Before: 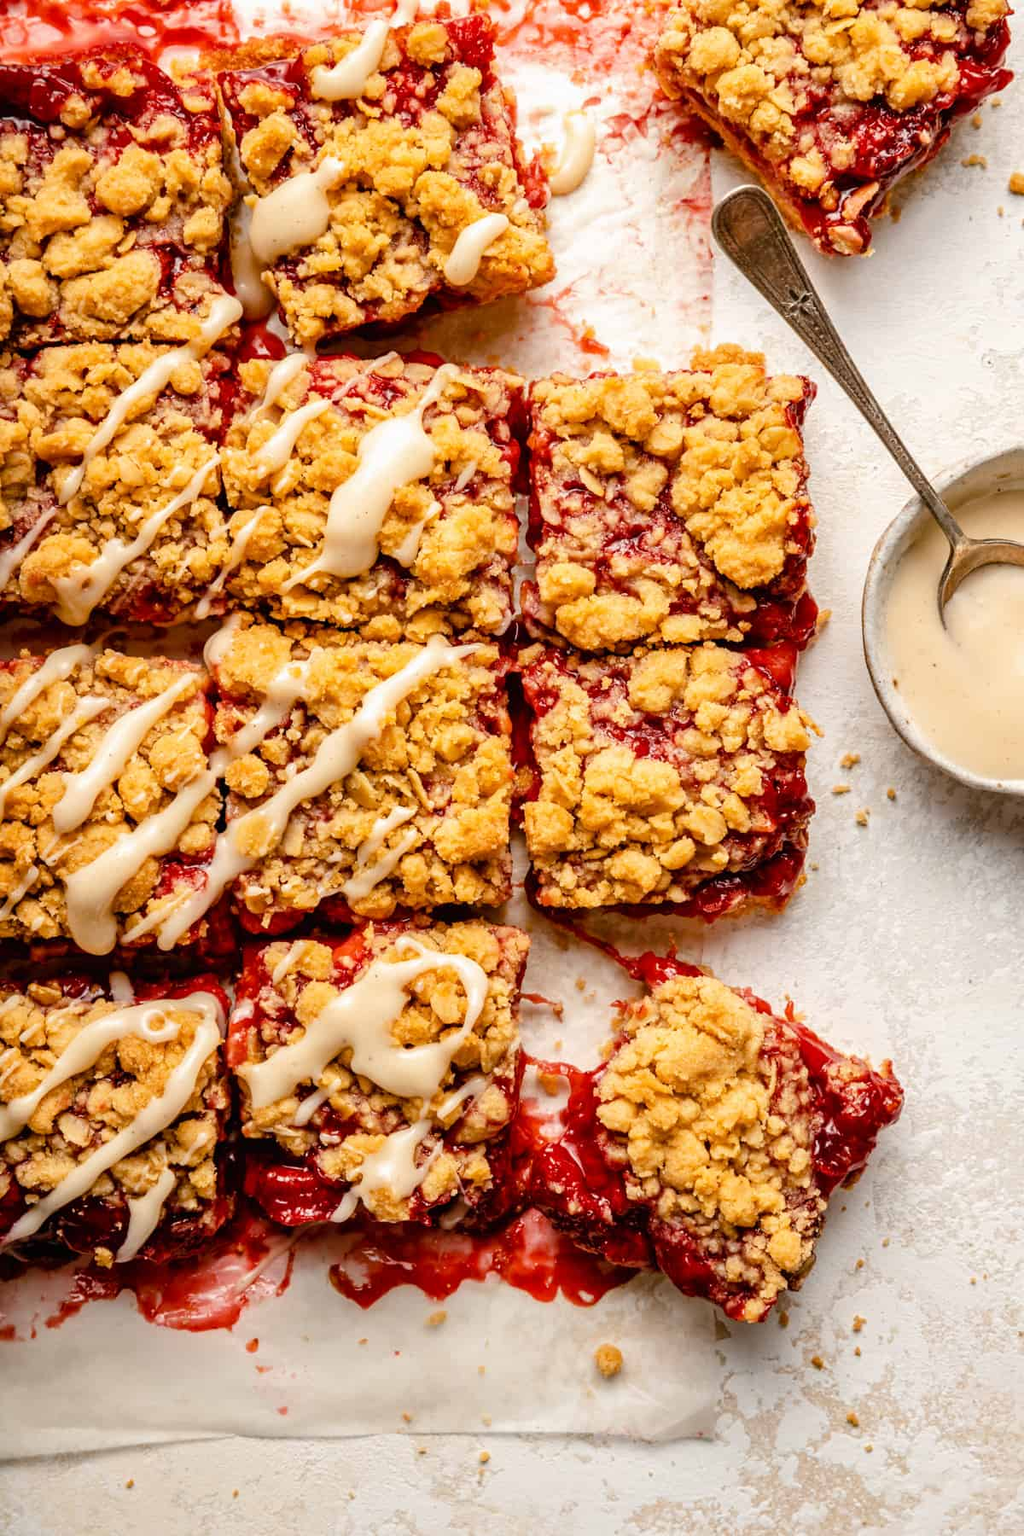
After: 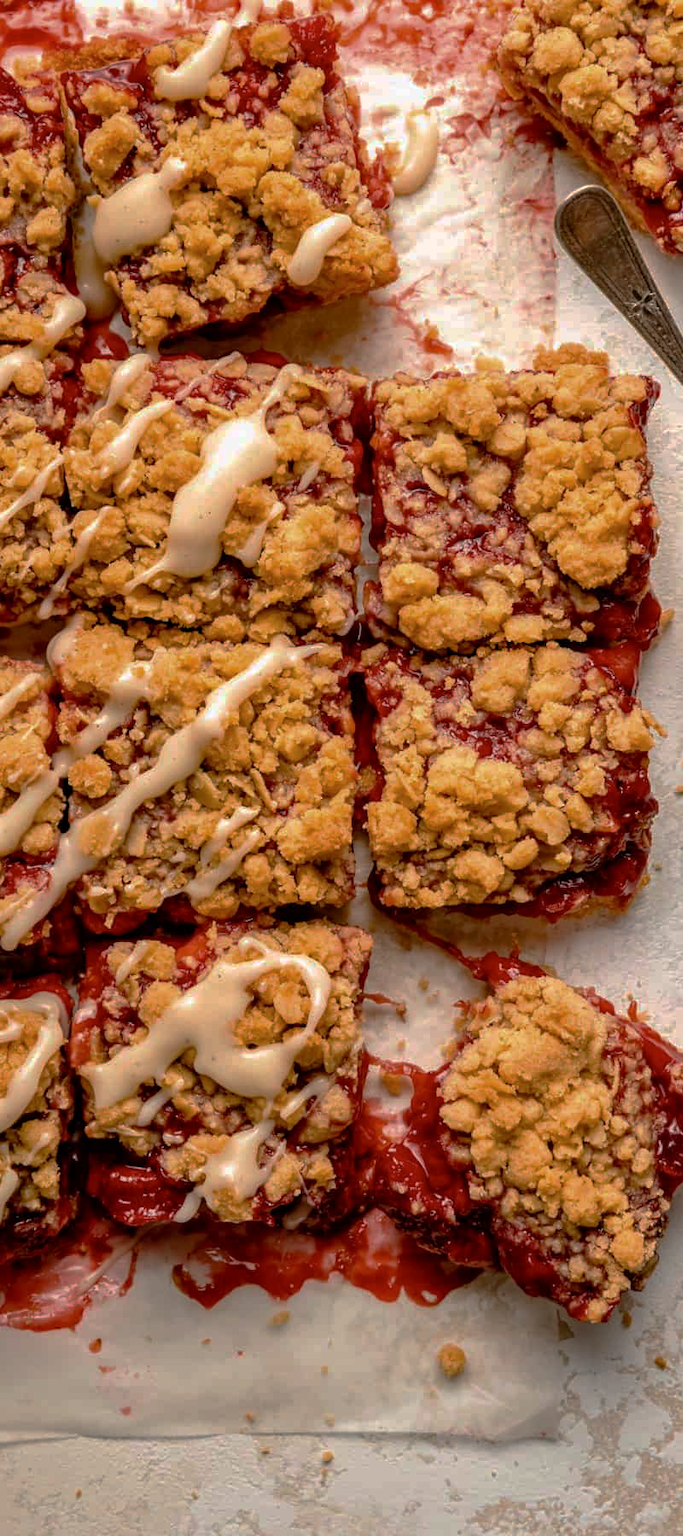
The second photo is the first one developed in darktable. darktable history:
exposure: black level correction 0.001, compensate exposure bias true, compensate highlight preservation false
base curve: curves: ch0 [(0, 0) (0.841, 0.609) (1, 1)], preserve colors none
crop: left 15.416%, right 17.755%
